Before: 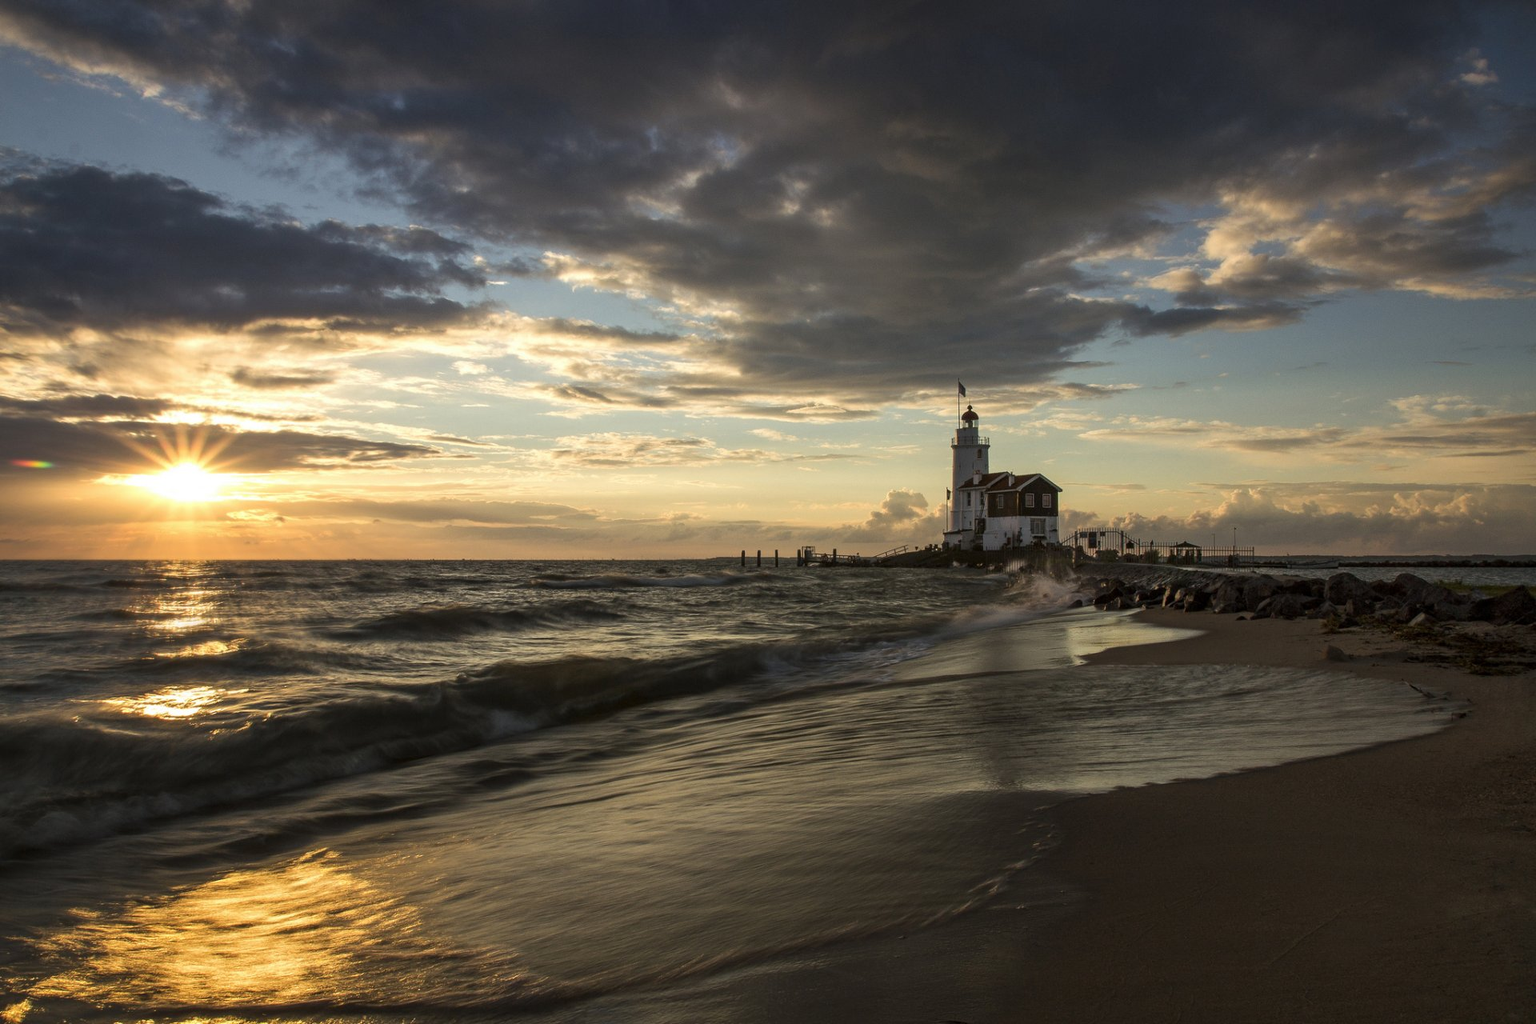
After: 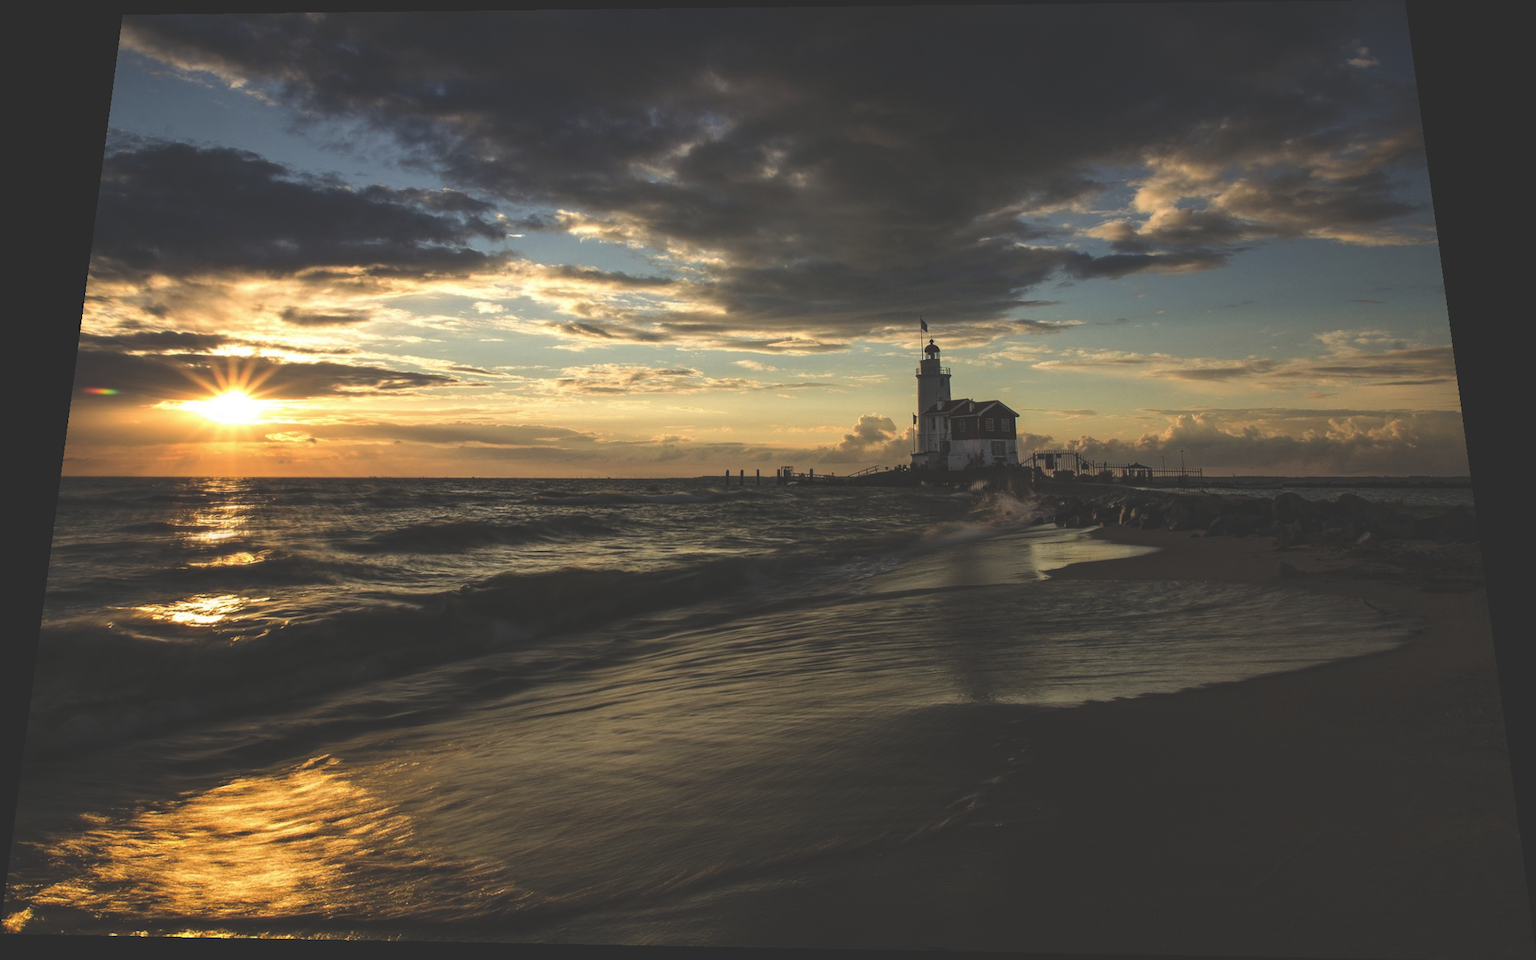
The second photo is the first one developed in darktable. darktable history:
rgb curve: curves: ch0 [(0, 0.186) (0.314, 0.284) (0.775, 0.708) (1, 1)], compensate middle gray true, preserve colors none
rotate and perspective: rotation 0.128°, lens shift (vertical) -0.181, lens shift (horizontal) -0.044, shear 0.001, automatic cropping off
